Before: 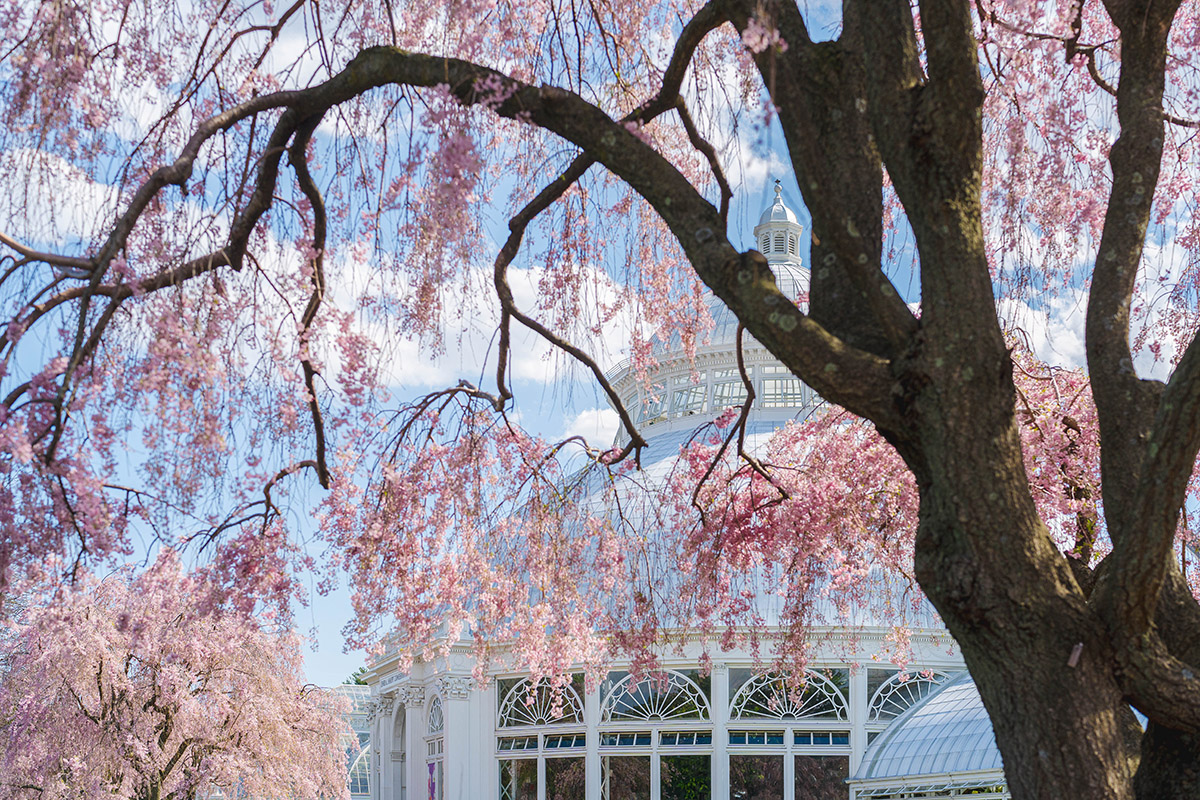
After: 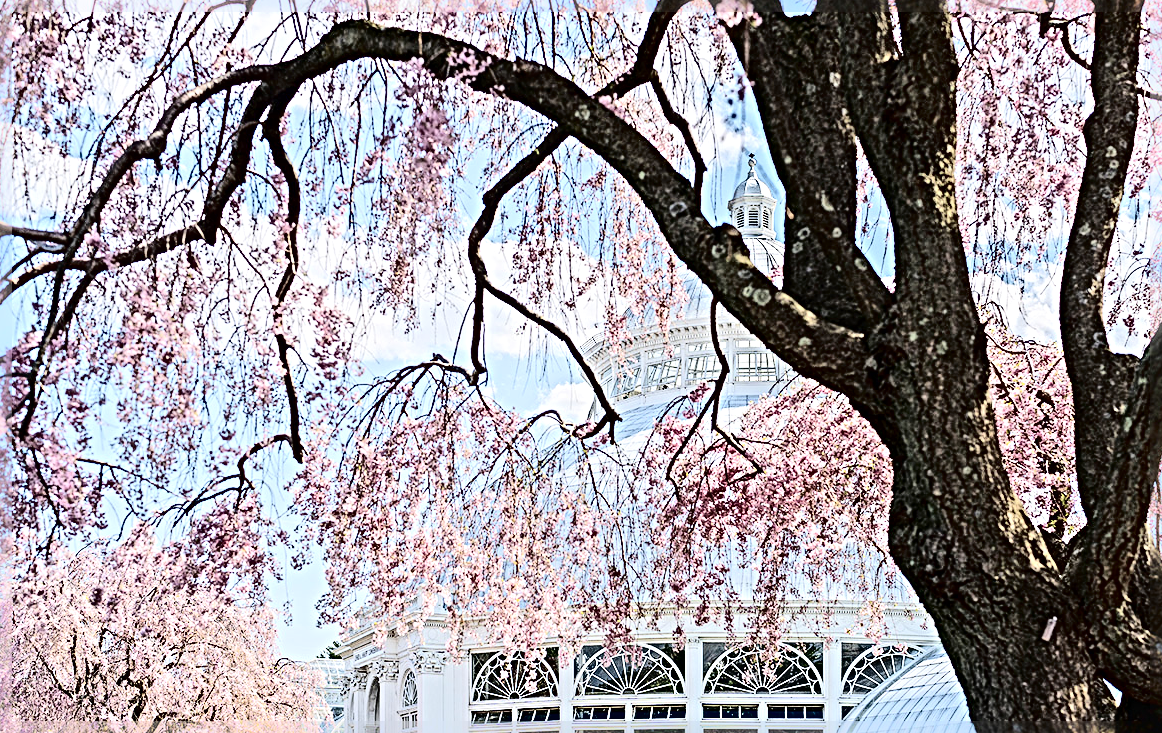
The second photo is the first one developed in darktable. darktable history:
crop: left 2.203%, top 3.303%, right 0.936%, bottom 4.96%
haze removal: strength -0.063, compatibility mode true, adaptive false
tone curve: curves: ch0 [(0, 0) (0.003, 0.001) (0.011, 0.004) (0.025, 0.008) (0.044, 0.015) (0.069, 0.022) (0.1, 0.031) (0.136, 0.052) (0.177, 0.101) (0.224, 0.181) (0.277, 0.289) (0.335, 0.418) (0.399, 0.541) (0.468, 0.65) (0.543, 0.739) (0.623, 0.817) (0.709, 0.882) (0.801, 0.919) (0.898, 0.958) (1, 1)], color space Lab, independent channels, preserve colors none
sharpen: radius 6.272, amount 1.787, threshold 0.035
